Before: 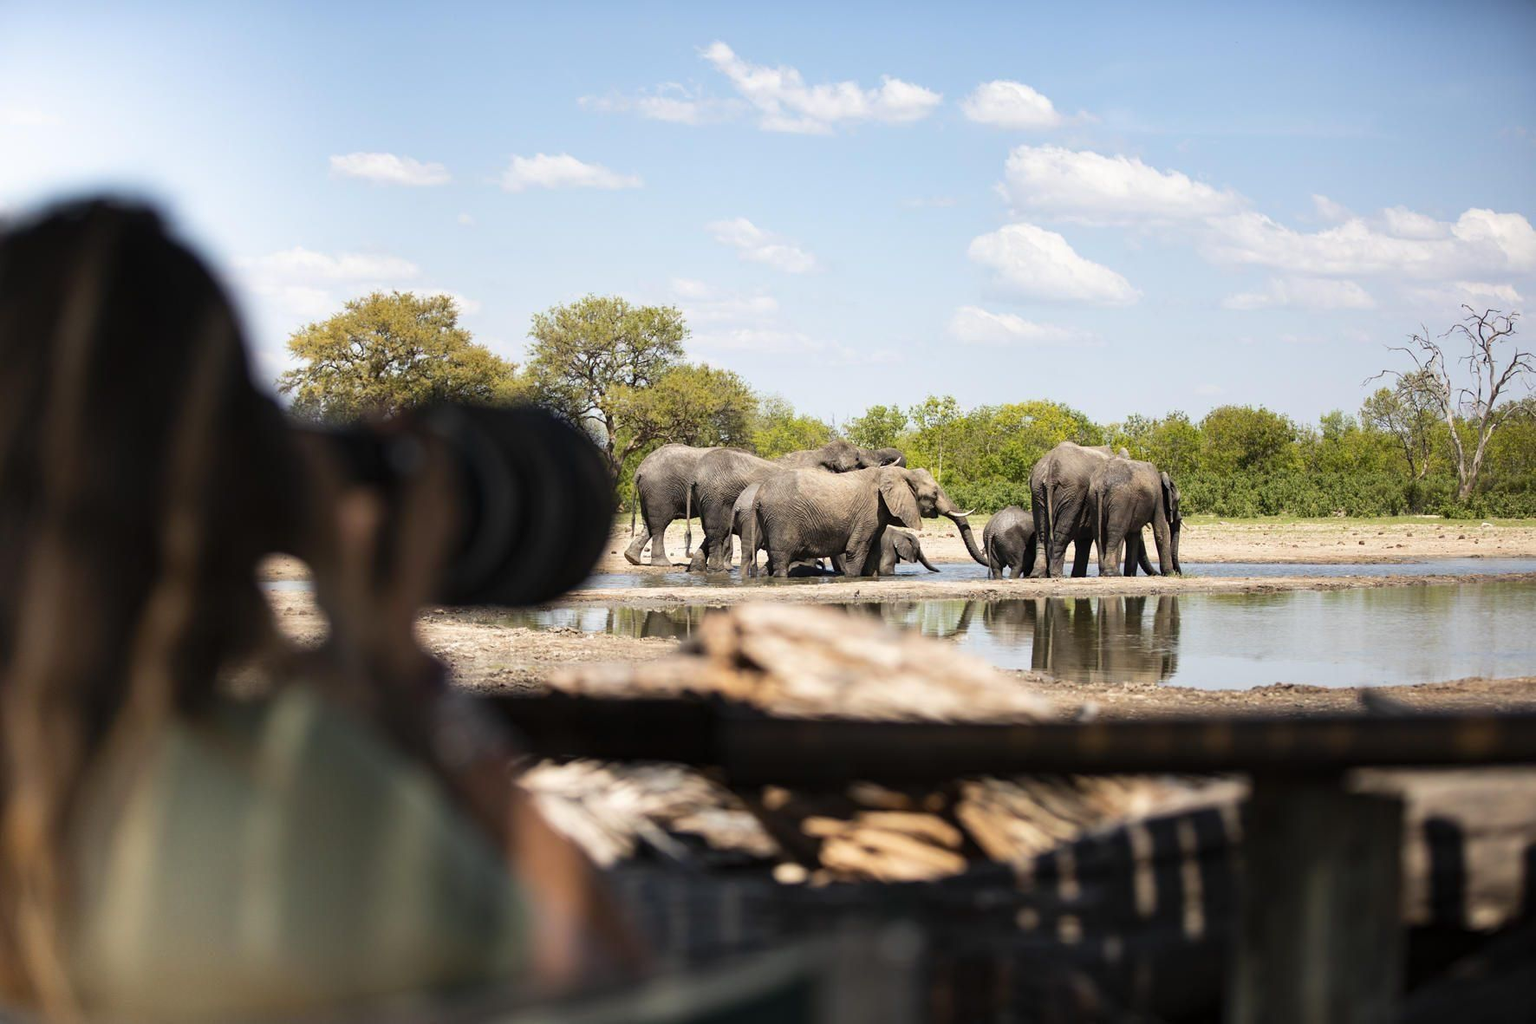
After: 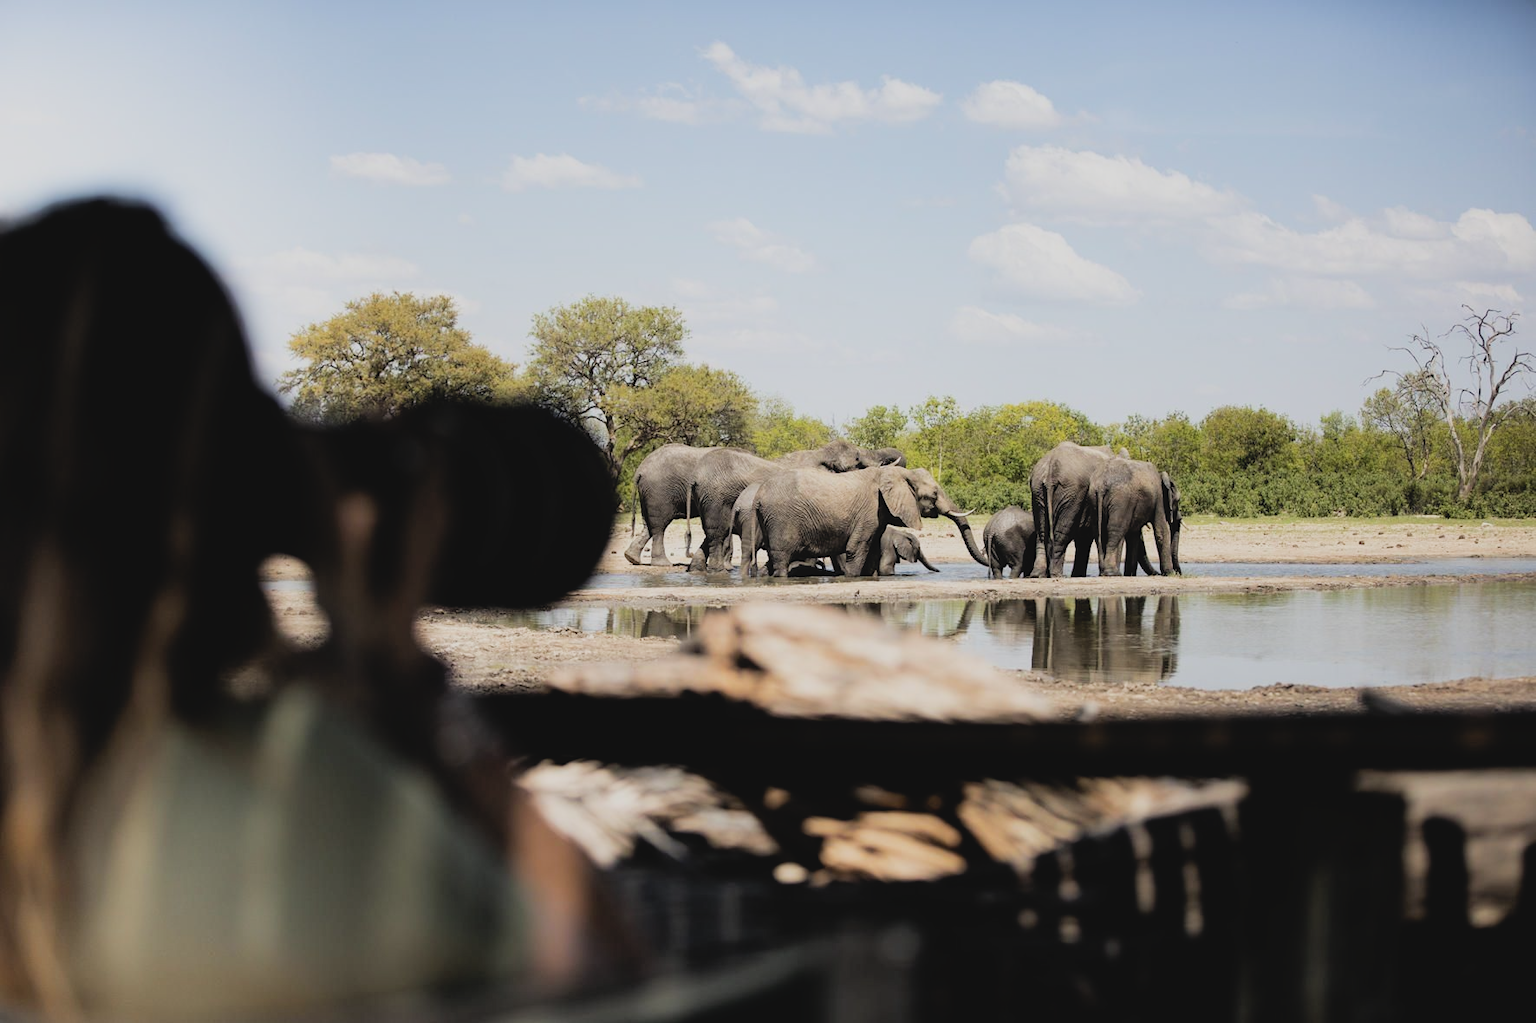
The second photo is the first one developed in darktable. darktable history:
contrast brightness saturation: contrast -0.1, saturation -0.1
contrast equalizer: octaves 7, y [[0.6 ×6], [0.55 ×6], [0 ×6], [0 ×6], [0 ×6]], mix -0.3
filmic rgb: black relative exposure -5 EV, white relative exposure 3.5 EV, hardness 3.19, contrast 1.2, highlights saturation mix -50%
tone equalizer: on, module defaults
